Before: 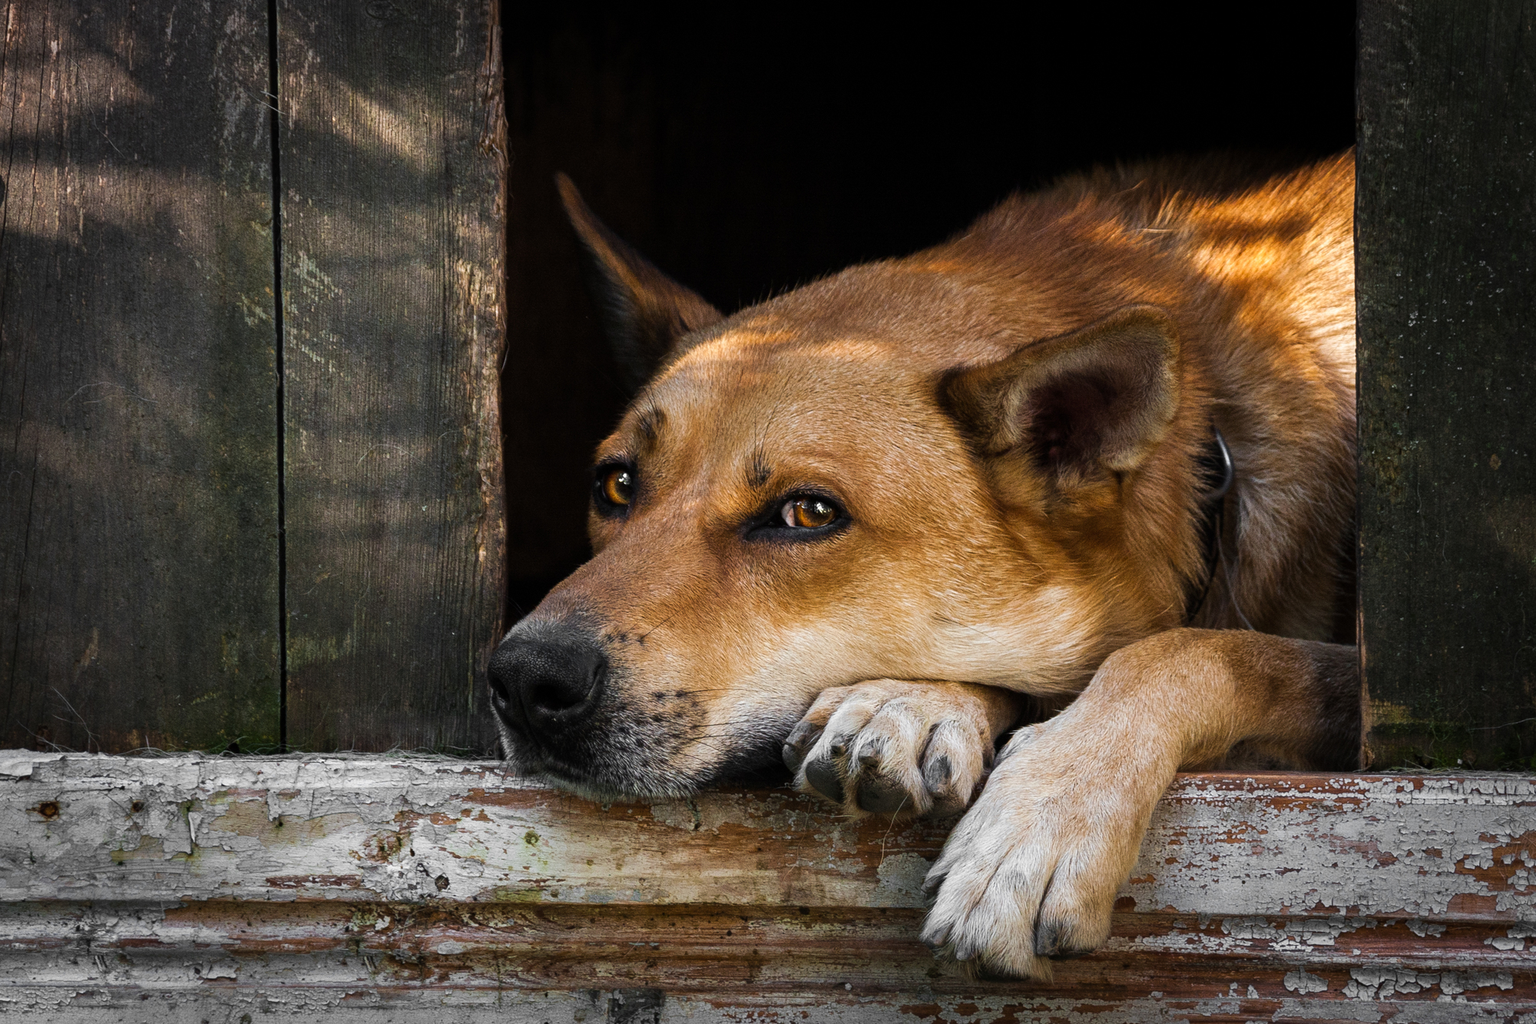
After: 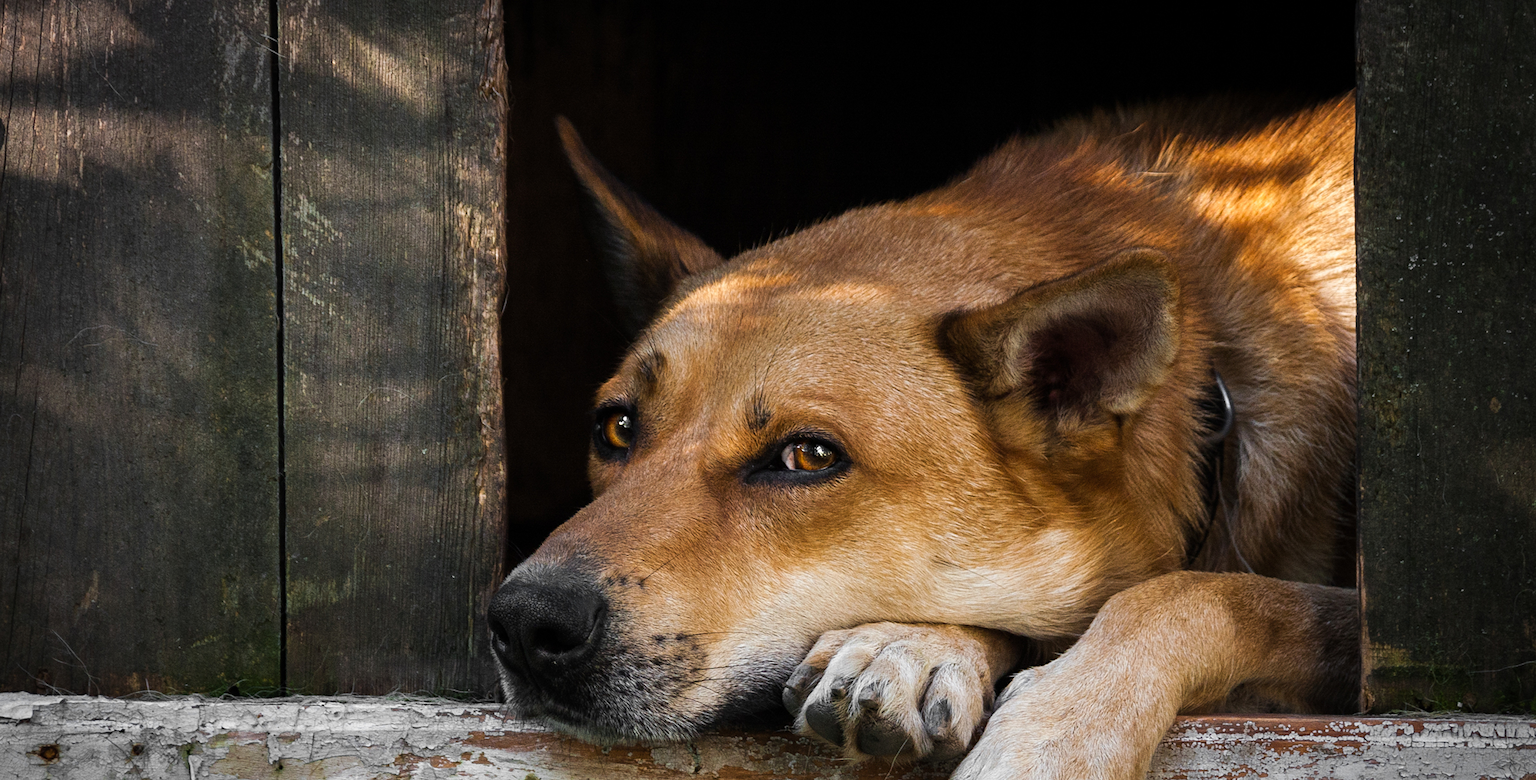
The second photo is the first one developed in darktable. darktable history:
crop: top 5.611%, bottom 18.129%
